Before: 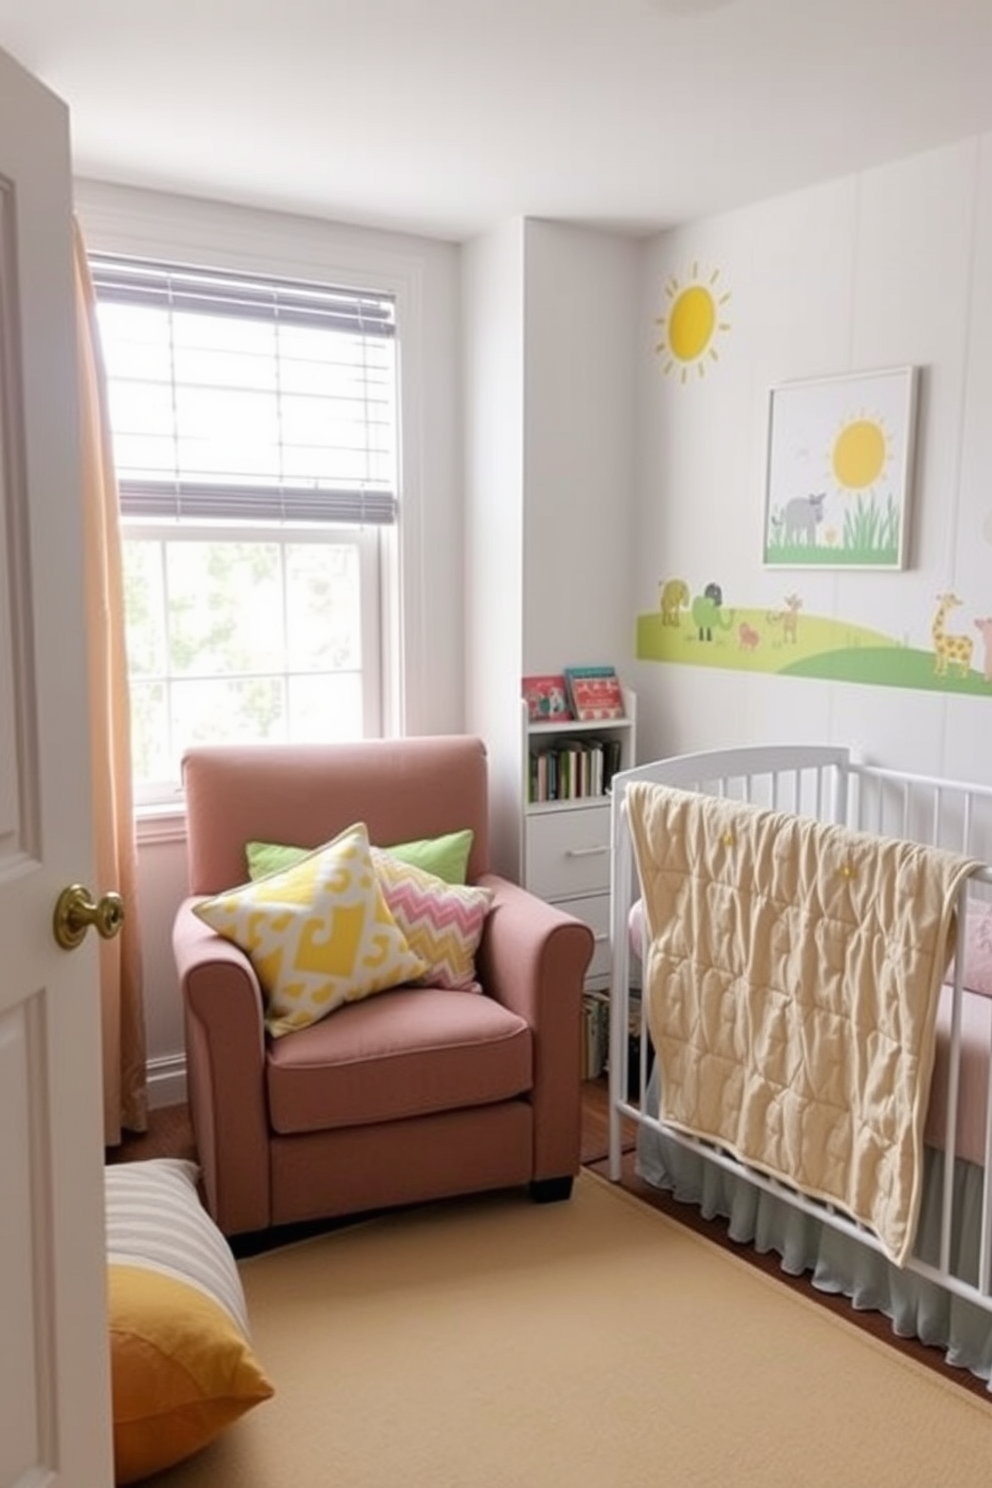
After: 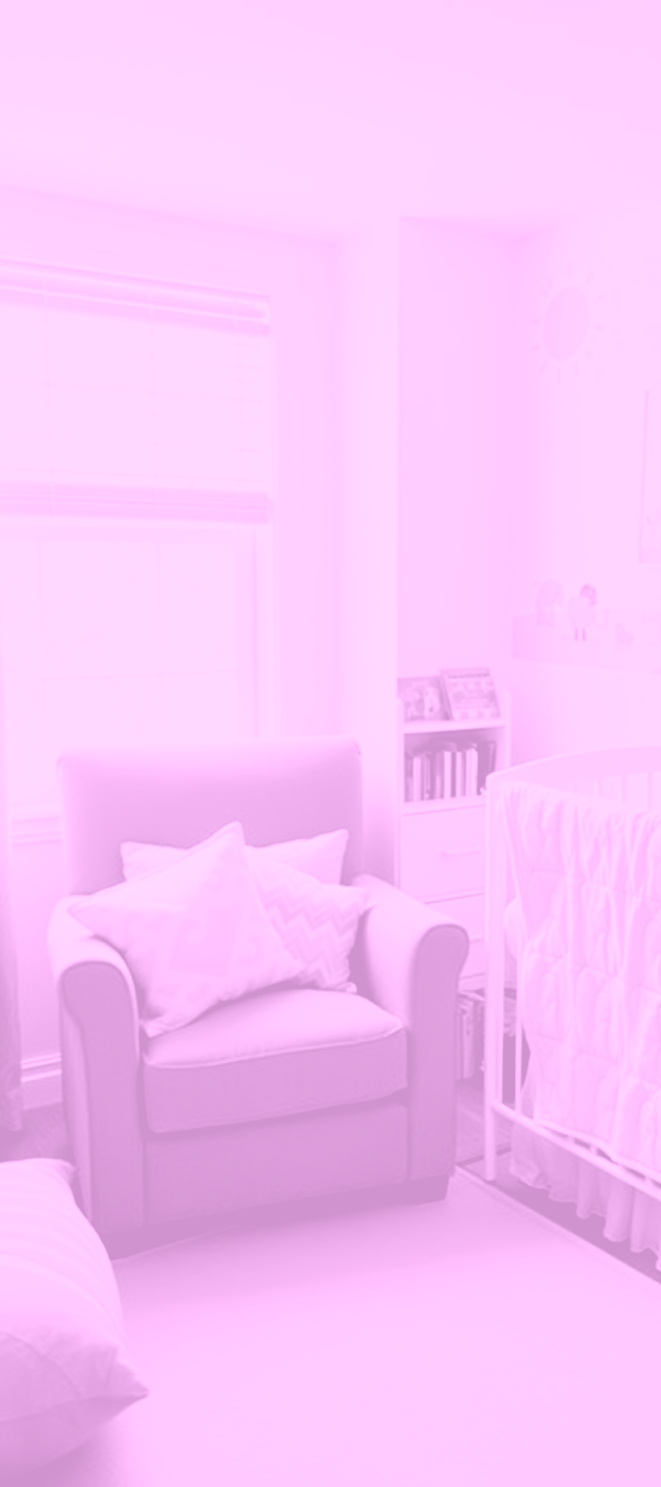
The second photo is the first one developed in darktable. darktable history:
crop and rotate: left 12.673%, right 20.66%
colorize: hue 331.2°, saturation 75%, source mix 30.28%, lightness 70.52%, version 1
filmic rgb: black relative exposure -7.15 EV, white relative exposure 5.36 EV, hardness 3.02, color science v6 (2022)
color balance rgb: shadows lift › luminance -41.13%, shadows lift › chroma 14.13%, shadows lift › hue 260°, power › luminance -3.76%, power › chroma 0.56%, power › hue 40.37°, highlights gain › luminance 16.81%, highlights gain › chroma 2.94%, highlights gain › hue 260°, global offset › luminance -0.29%, global offset › chroma 0.31%, global offset › hue 260°, perceptual saturation grading › global saturation 20%, perceptual saturation grading › highlights -13.92%, perceptual saturation grading › shadows 50%
